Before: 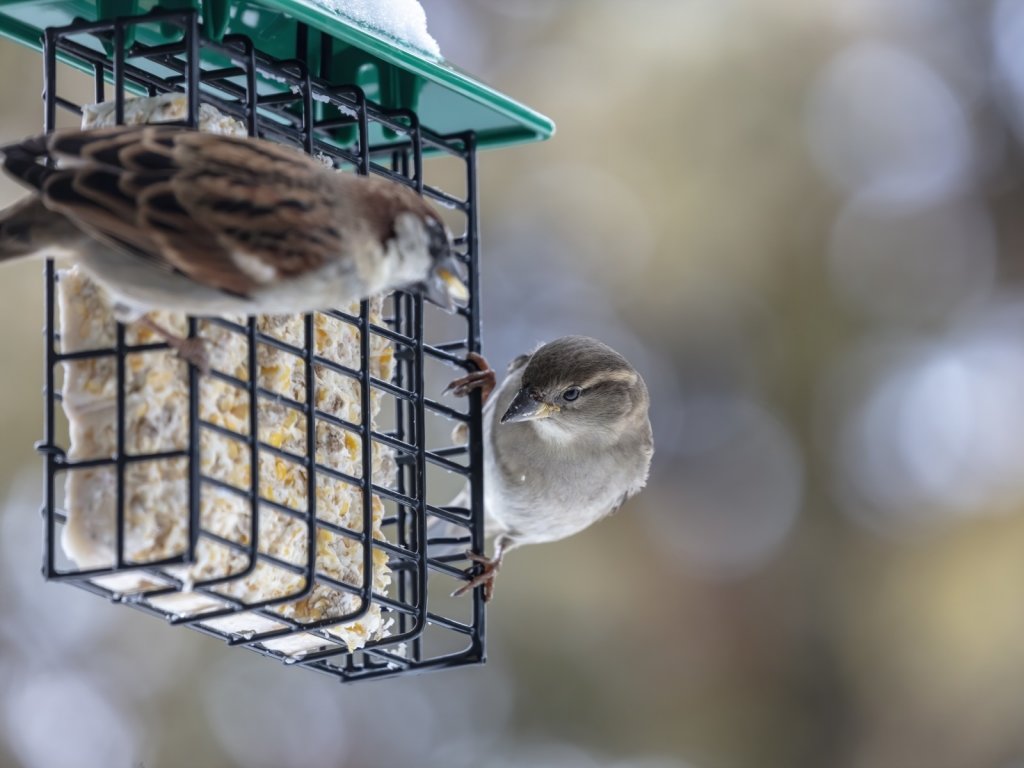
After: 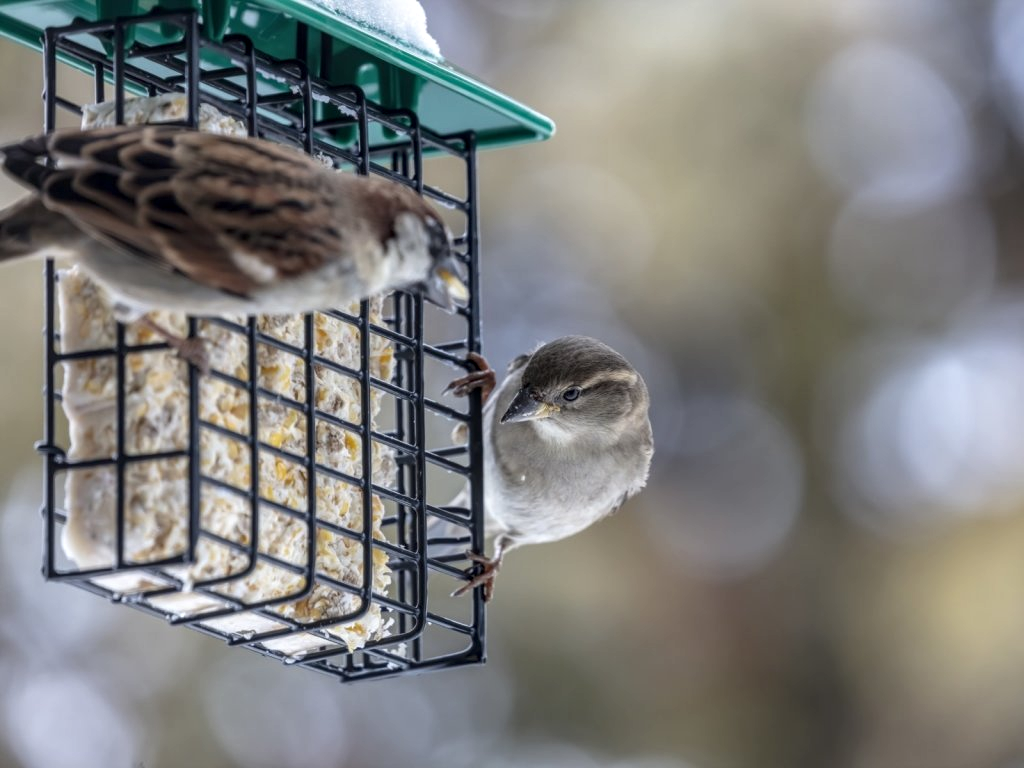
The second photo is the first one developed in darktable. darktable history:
local contrast: on, module defaults
contrast brightness saturation: contrast 0.05
